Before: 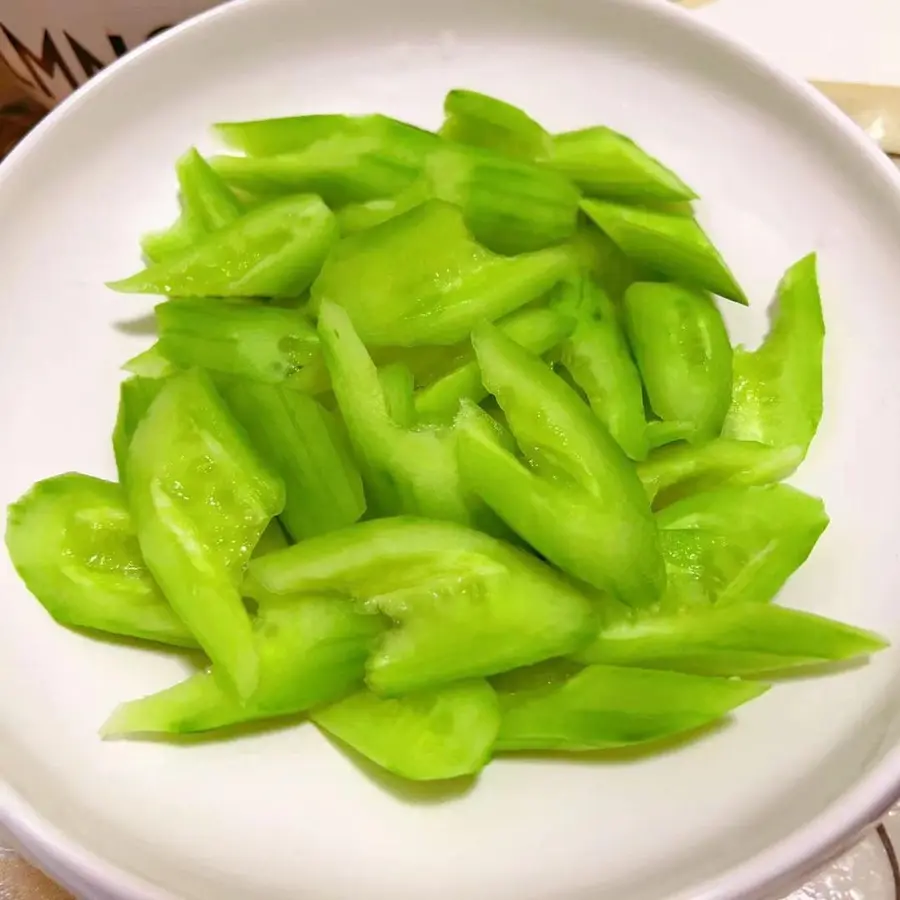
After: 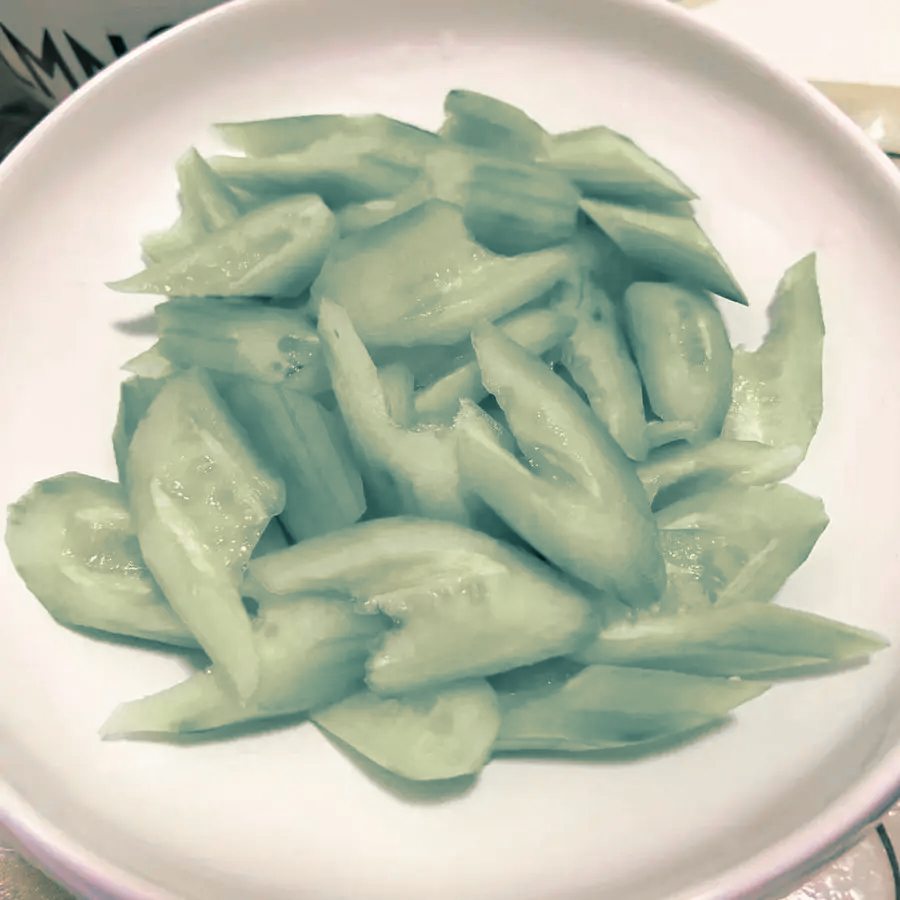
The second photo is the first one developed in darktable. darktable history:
color zones: curves: ch1 [(0, 0.638) (0.193, 0.442) (0.286, 0.15) (0.429, 0.14) (0.571, 0.142) (0.714, 0.154) (0.857, 0.175) (1, 0.638)]
split-toning: shadows › hue 186.43°, highlights › hue 49.29°, compress 30.29%
